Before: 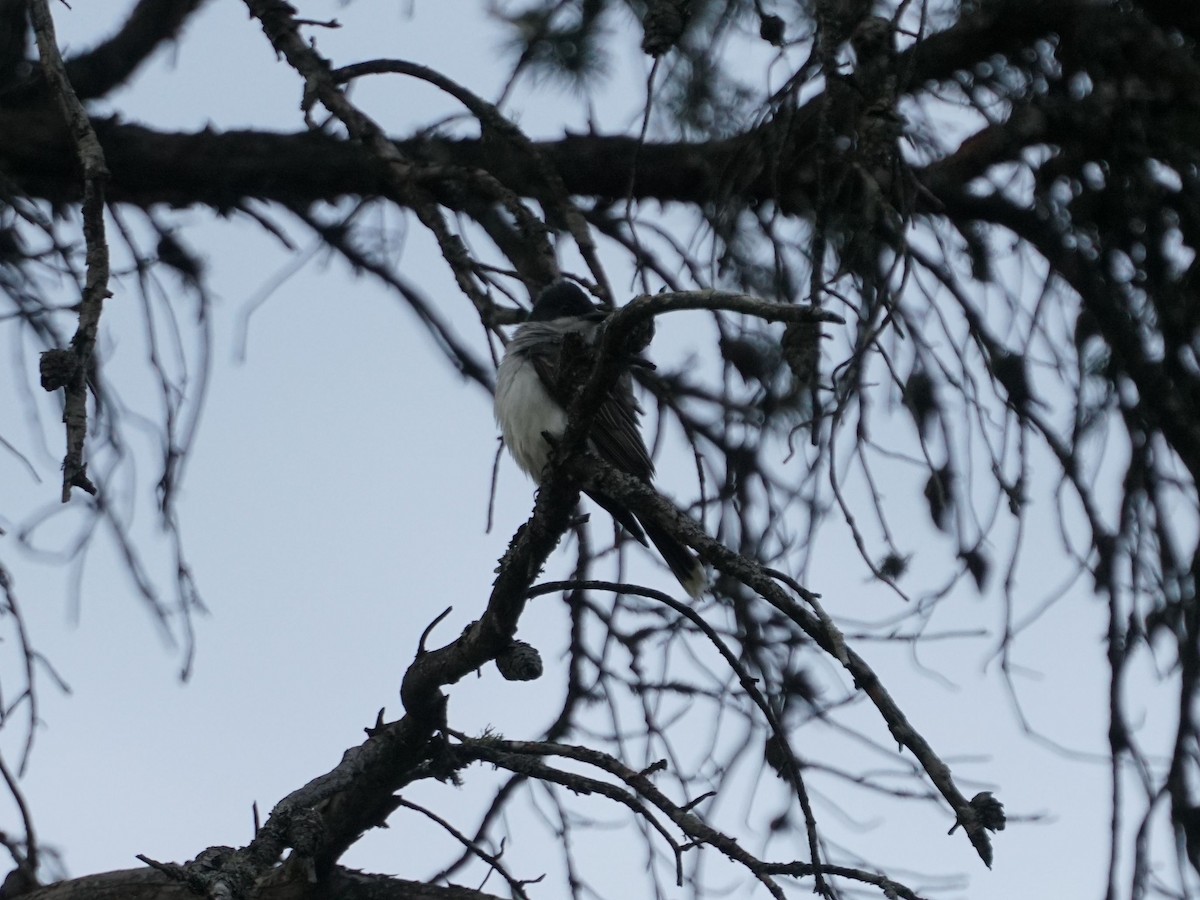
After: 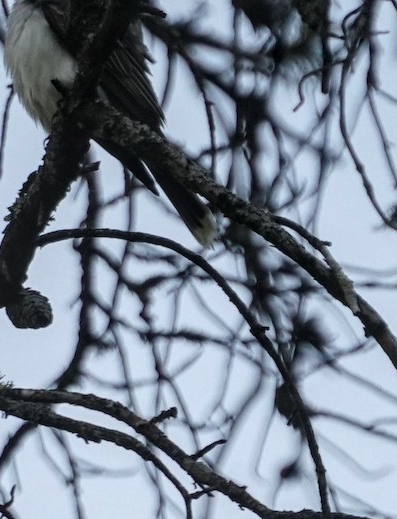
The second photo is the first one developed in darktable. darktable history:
crop: left 40.878%, top 39.176%, right 25.993%, bottom 3.081%
color balance rgb: linear chroma grading › shadows -3%, linear chroma grading › highlights -4%
local contrast: on, module defaults
color balance: contrast 8.5%, output saturation 105%
